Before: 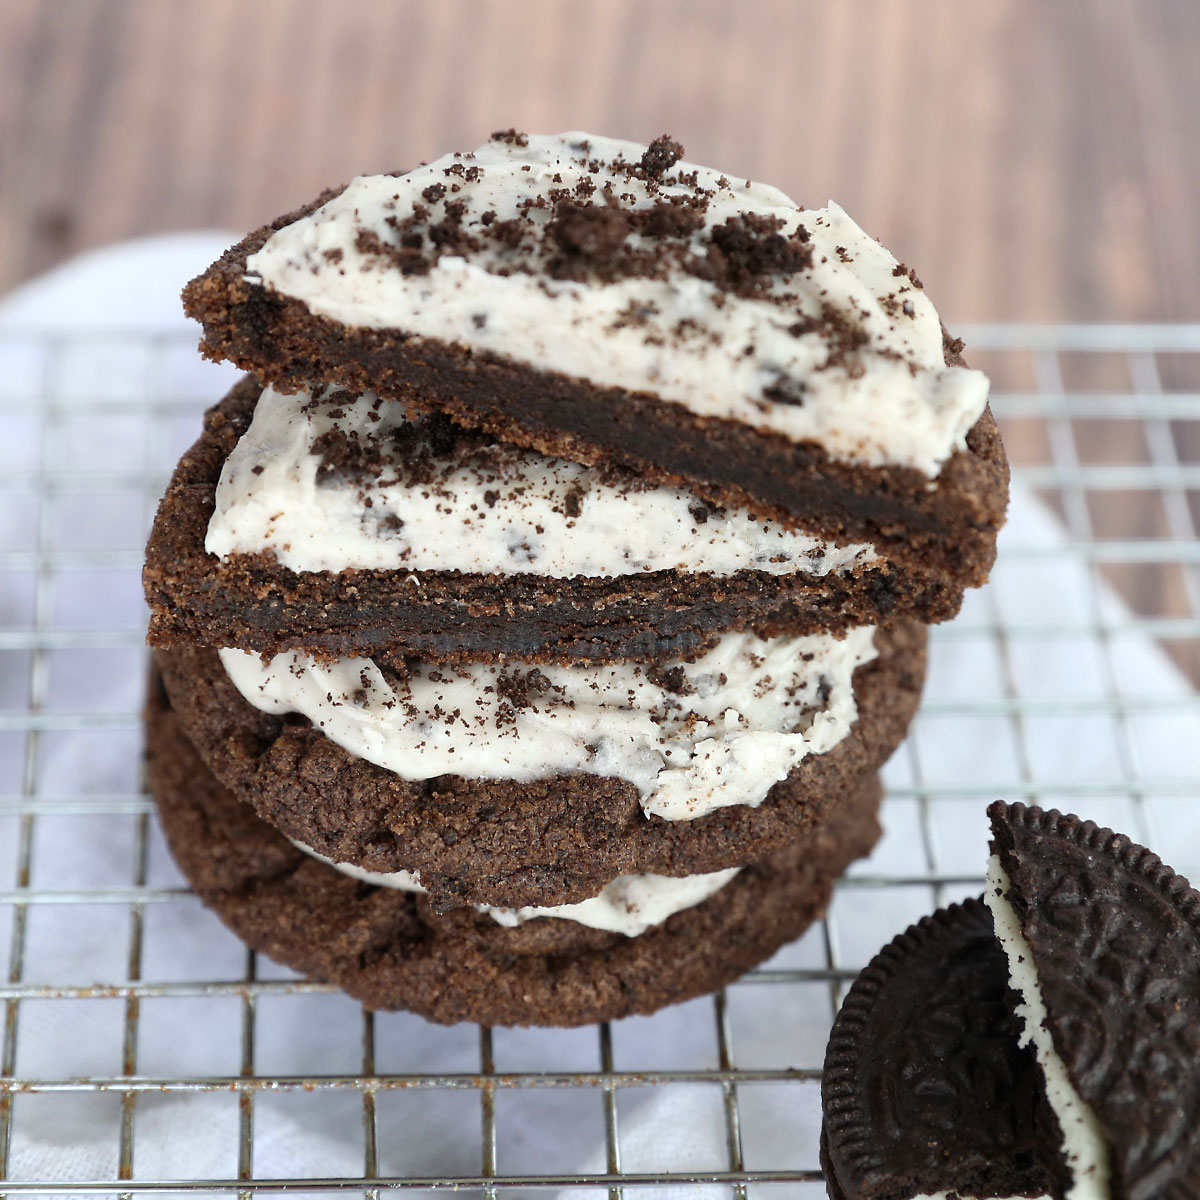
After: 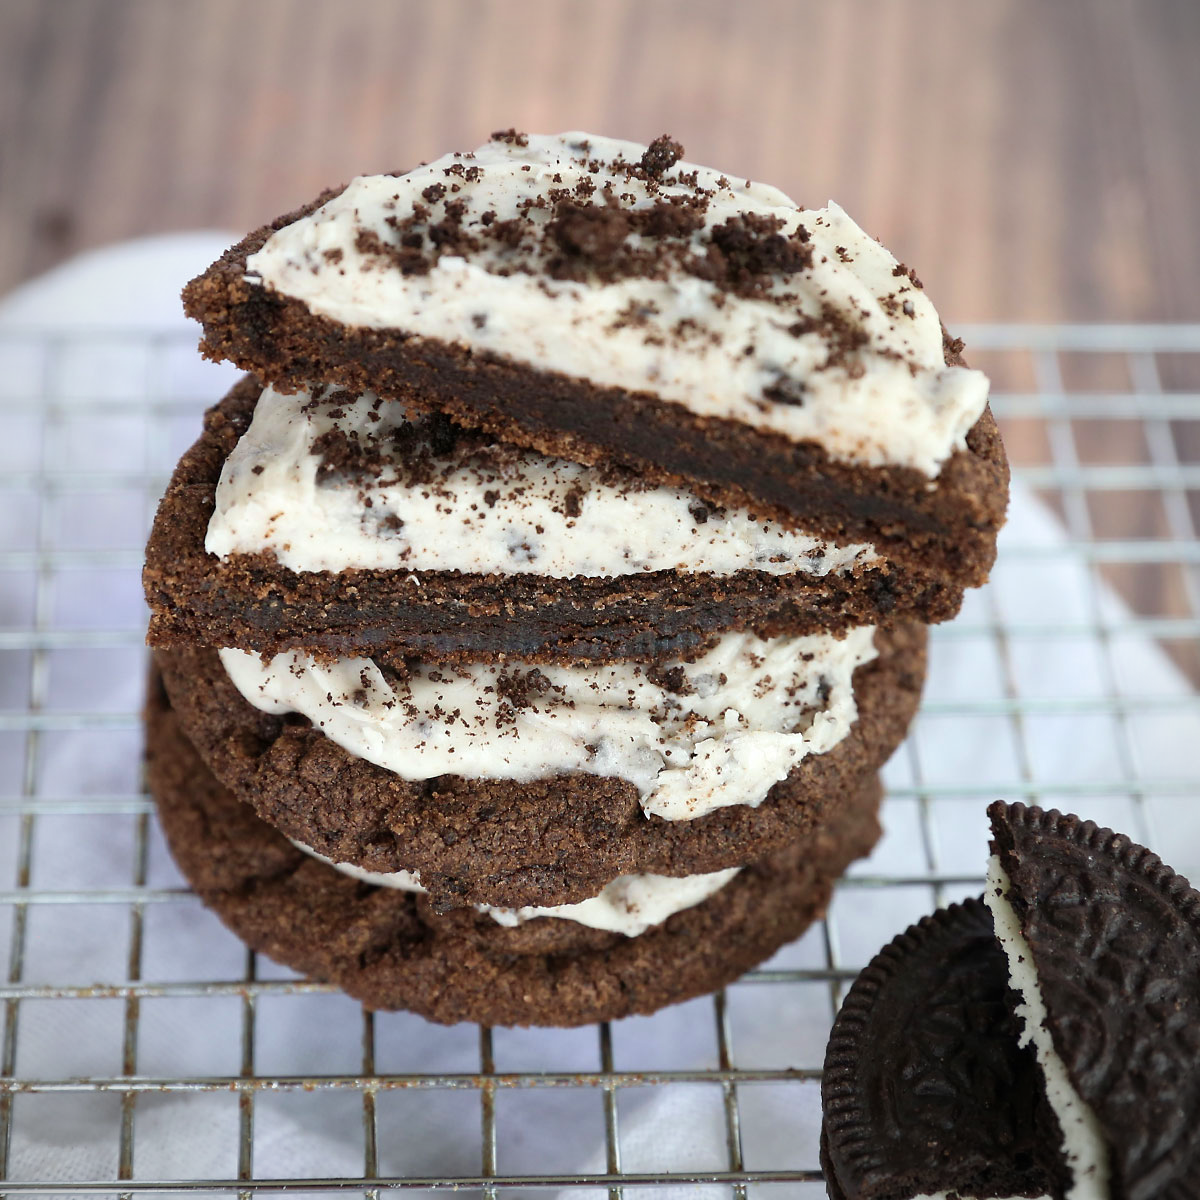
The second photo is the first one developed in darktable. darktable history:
vignetting: fall-off radius 60.92%
velvia: on, module defaults
